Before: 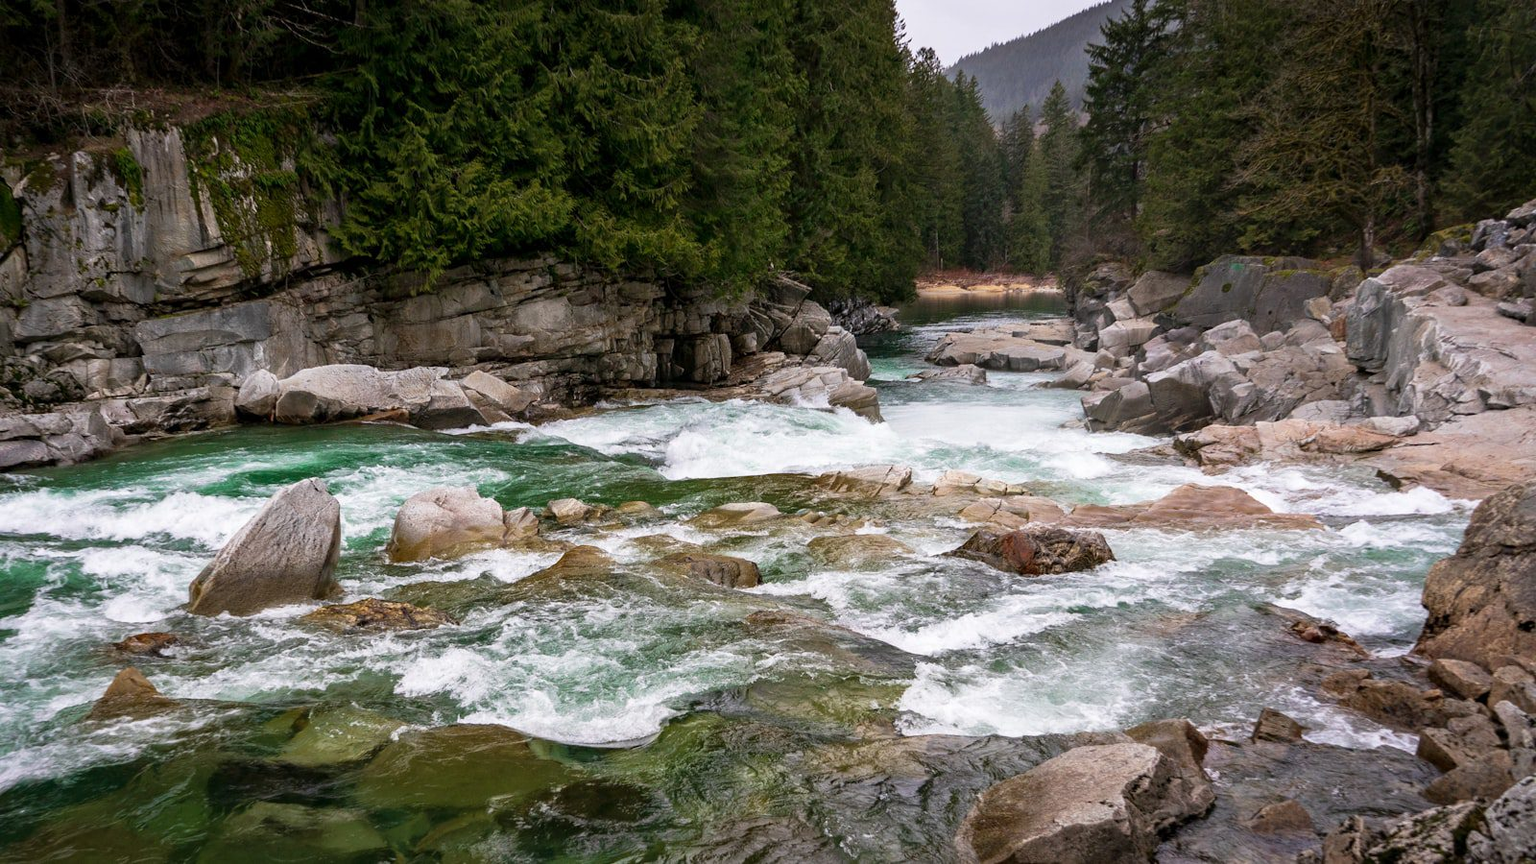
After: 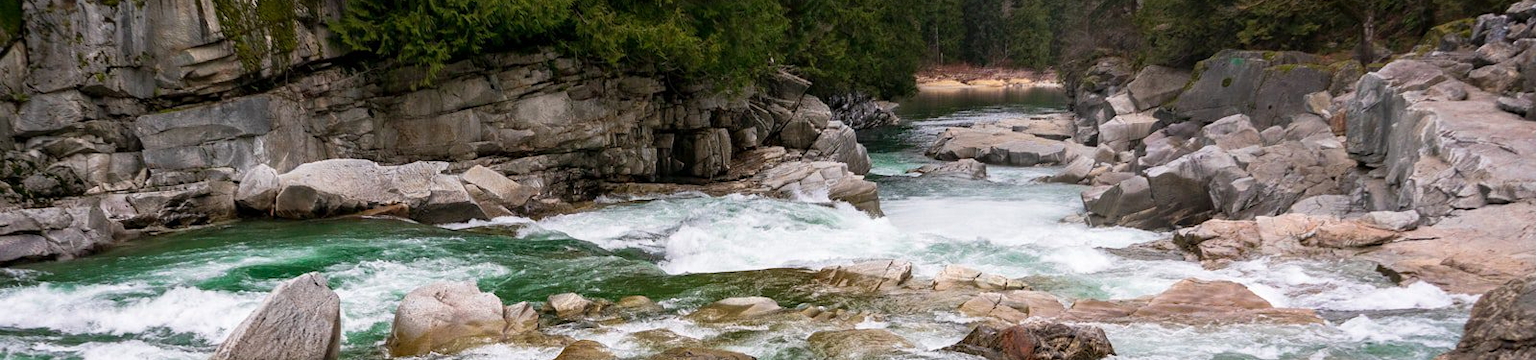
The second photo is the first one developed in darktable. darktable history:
crop and rotate: top 23.84%, bottom 34.294%
color zones: curves: ch0 [(0, 0.465) (0.092, 0.596) (0.289, 0.464) (0.429, 0.453) (0.571, 0.464) (0.714, 0.455) (0.857, 0.462) (1, 0.465)]
